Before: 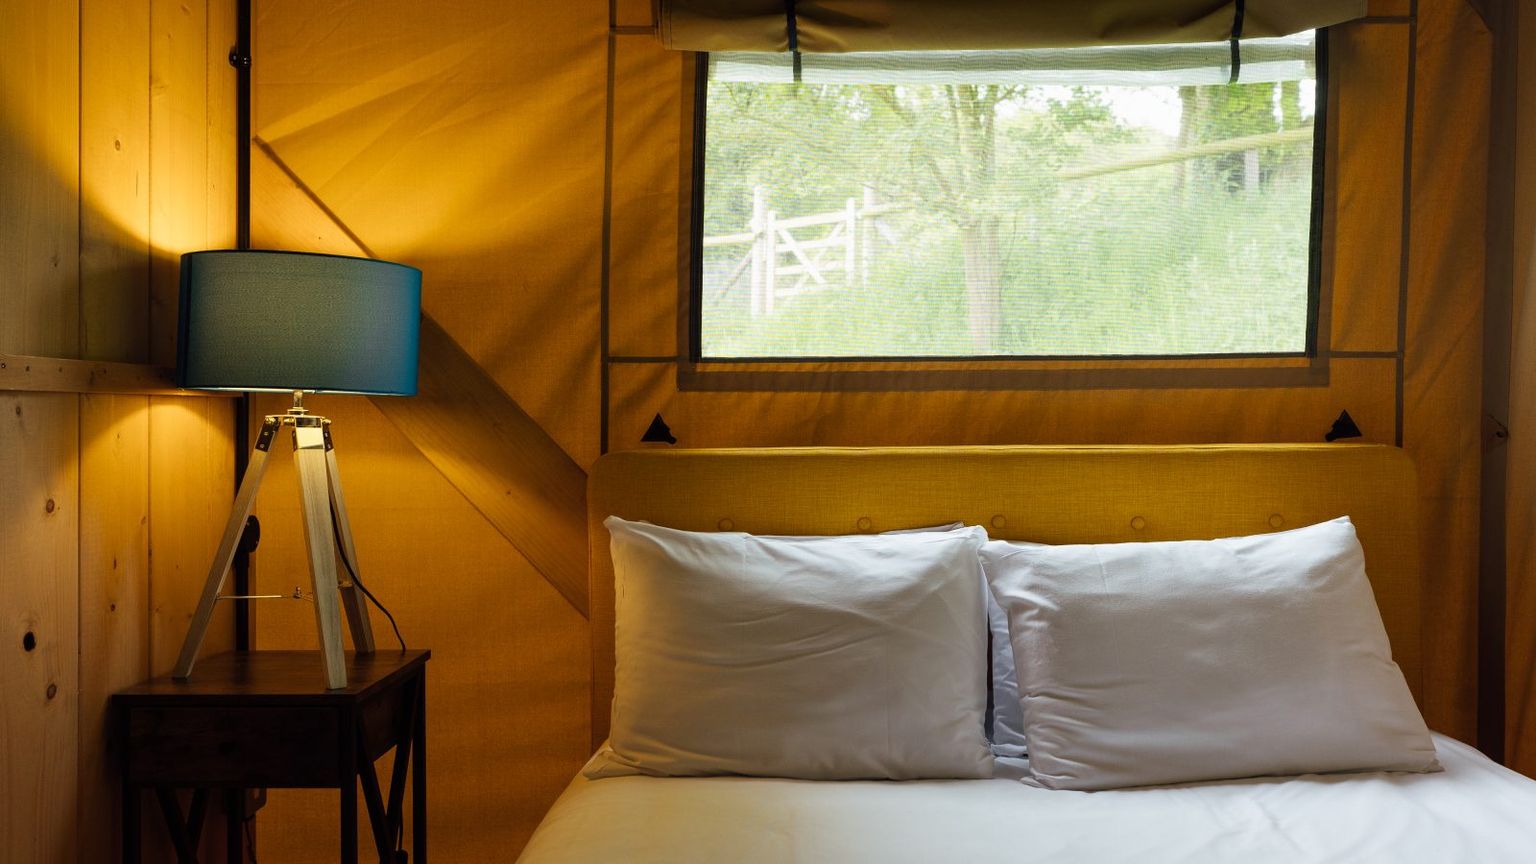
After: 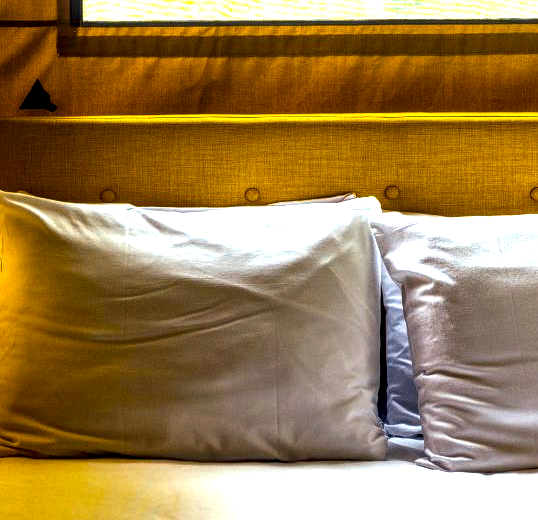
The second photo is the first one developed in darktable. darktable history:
color balance rgb: shadows lift › luminance -21.523%, shadows lift › chroma 6.611%, shadows lift › hue 267.57°, linear chroma grading › global chroma 32.945%, perceptual saturation grading › global saturation 29.475%, perceptual brilliance grading › global brilliance 21.206%, perceptual brilliance grading › shadows -35.71%, global vibrance 20%
crop: left 40.502%, top 39.043%, right 25.855%, bottom 3.091%
local contrast: highlights 19%, detail 186%
exposure: exposure 0.299 EV, compensate highlight preservation false
